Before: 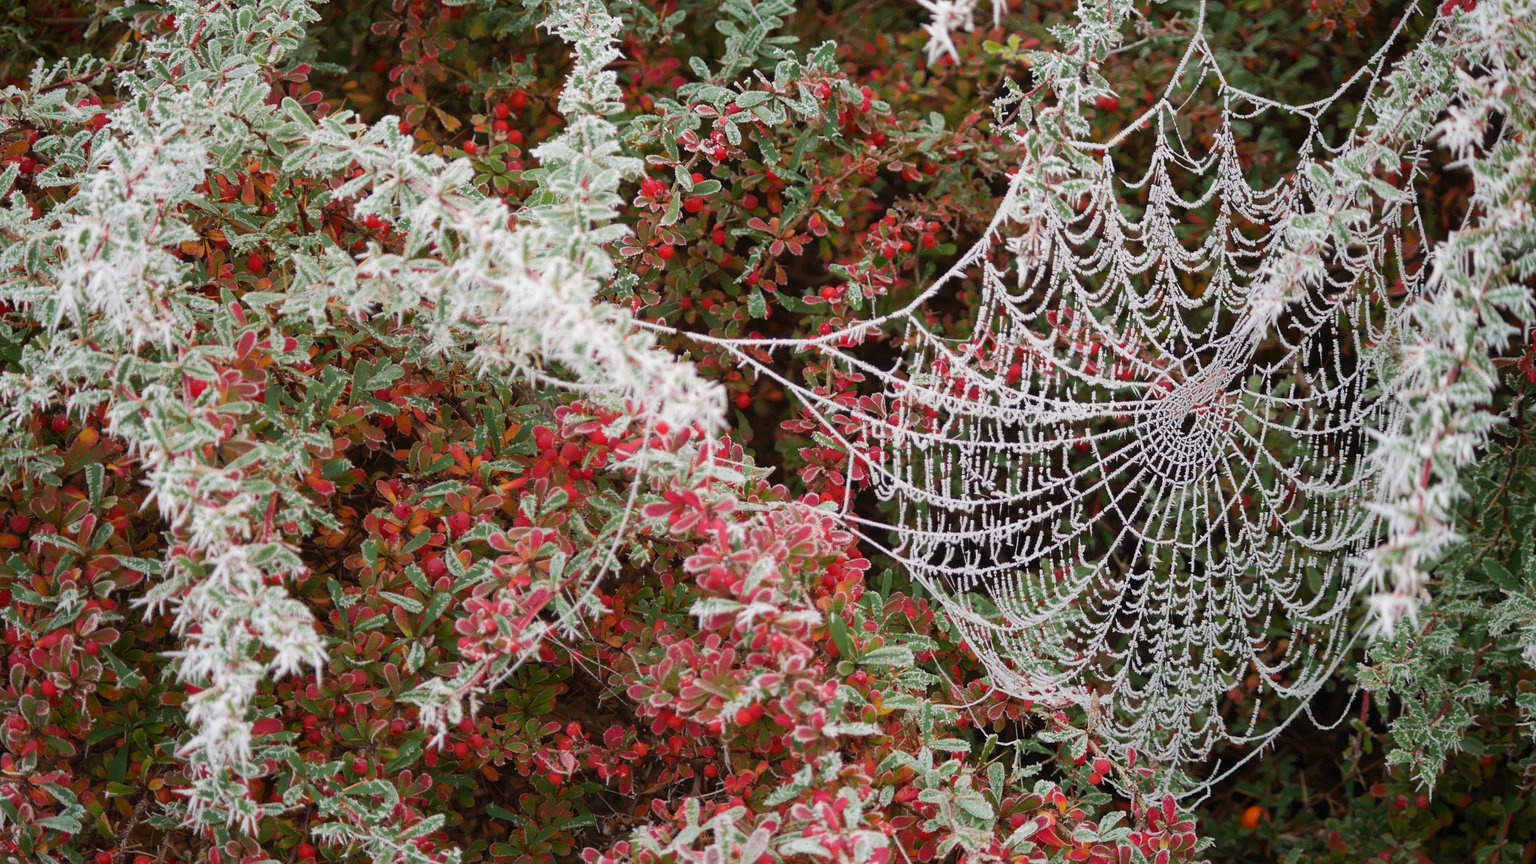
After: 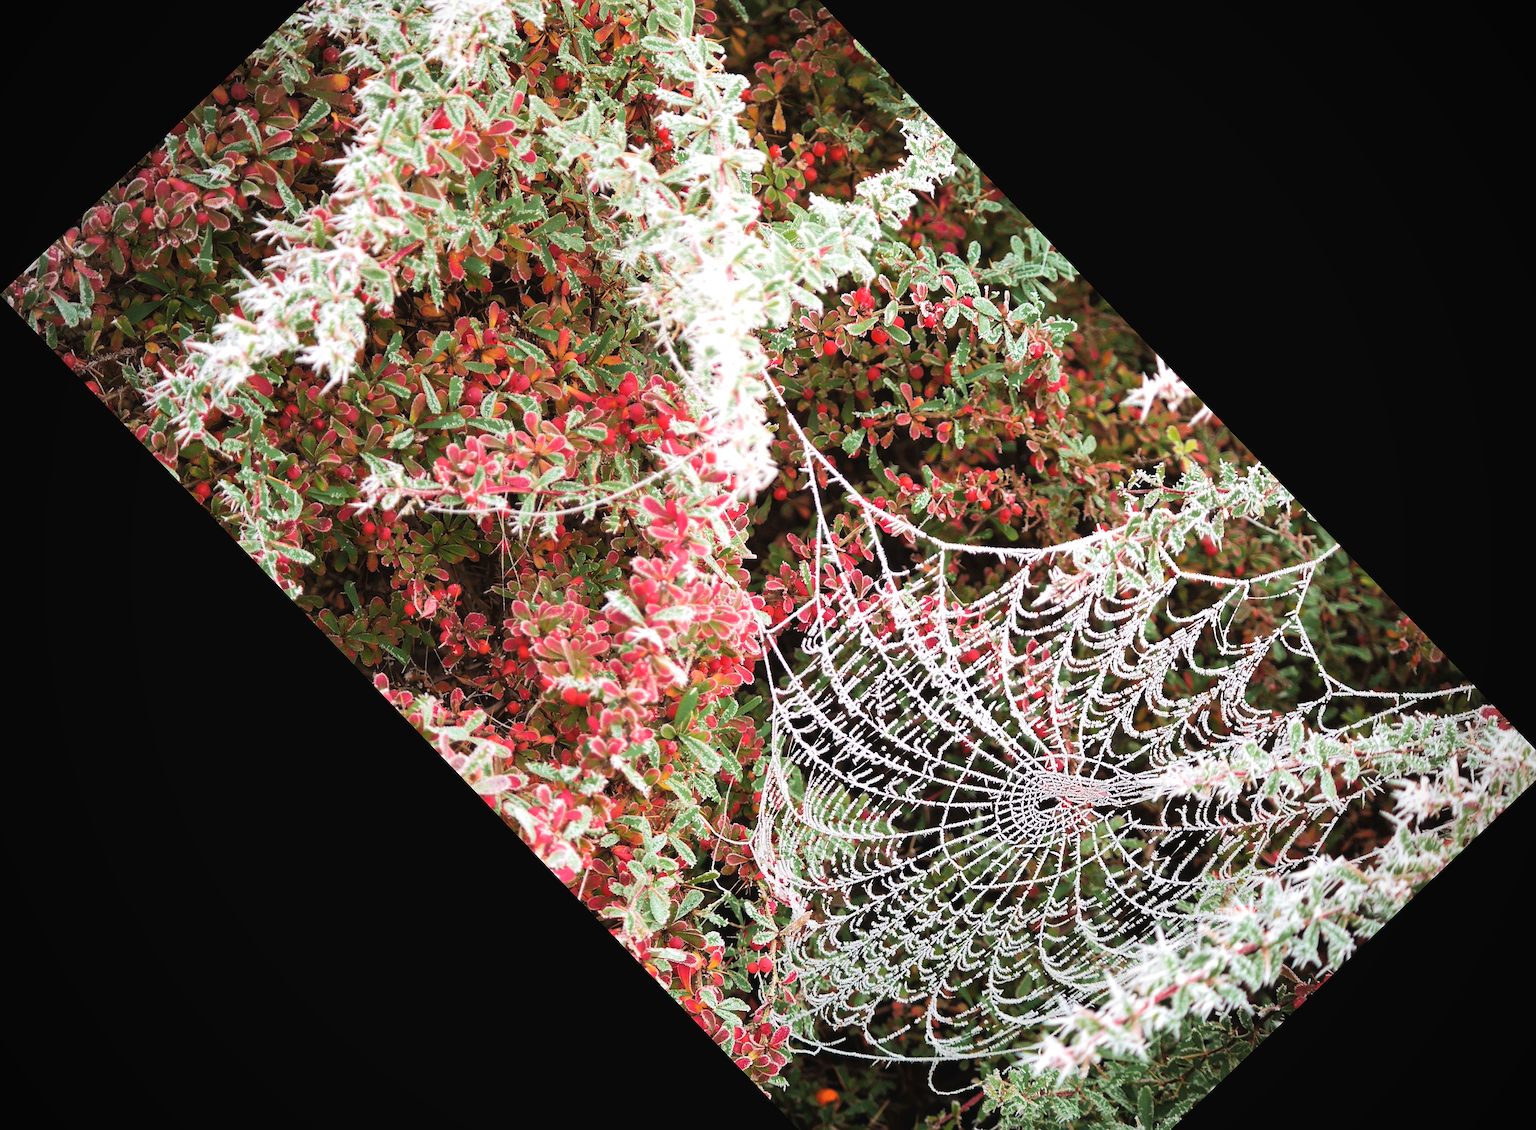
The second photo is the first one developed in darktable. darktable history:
tone curve: curves: ch0 [(0, 0.019) (0.11, 0.036) (0.259, 0.214) (0.378, 0.365) (0.499, 0.529) (1, 1)], color space Lab, linked channels, preserve colors none
sharpen: radius 1.864, amount 0.398, threshold 1.271
exposure: black level correction -0.005, exposure 0.622 EV, compensate highlight preservation false
velvia: on, module defaults
crop and rotate: angle -46.26°, top 16.234%, right 0.912%, bottom 11.704%
vignetting: on, module defaults
